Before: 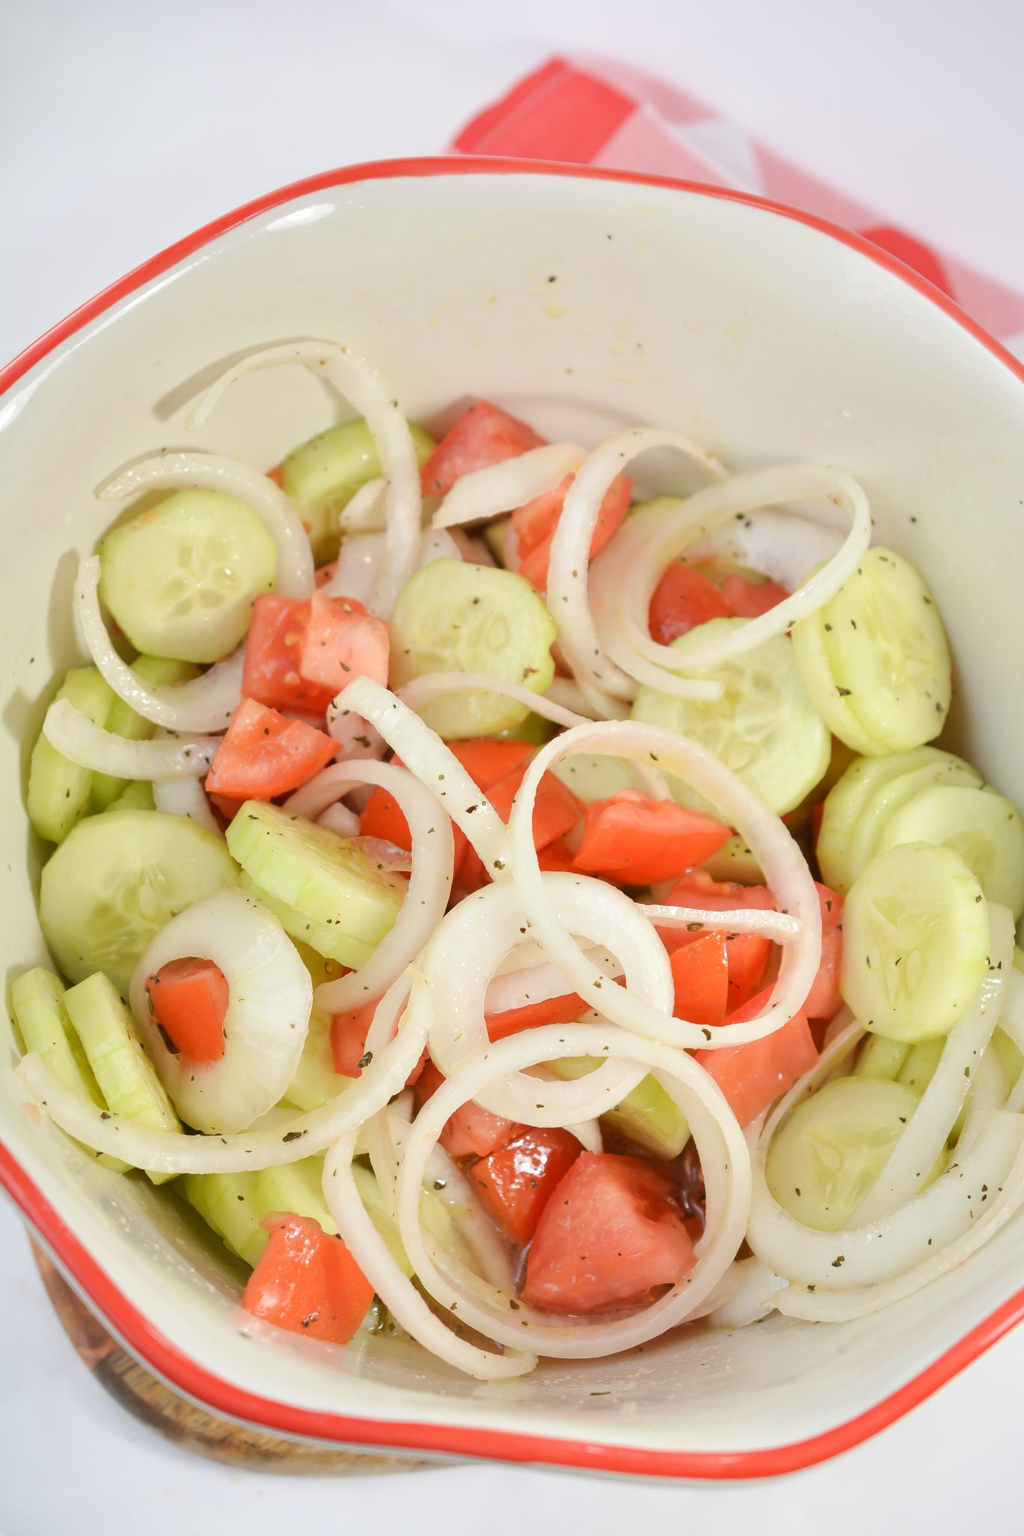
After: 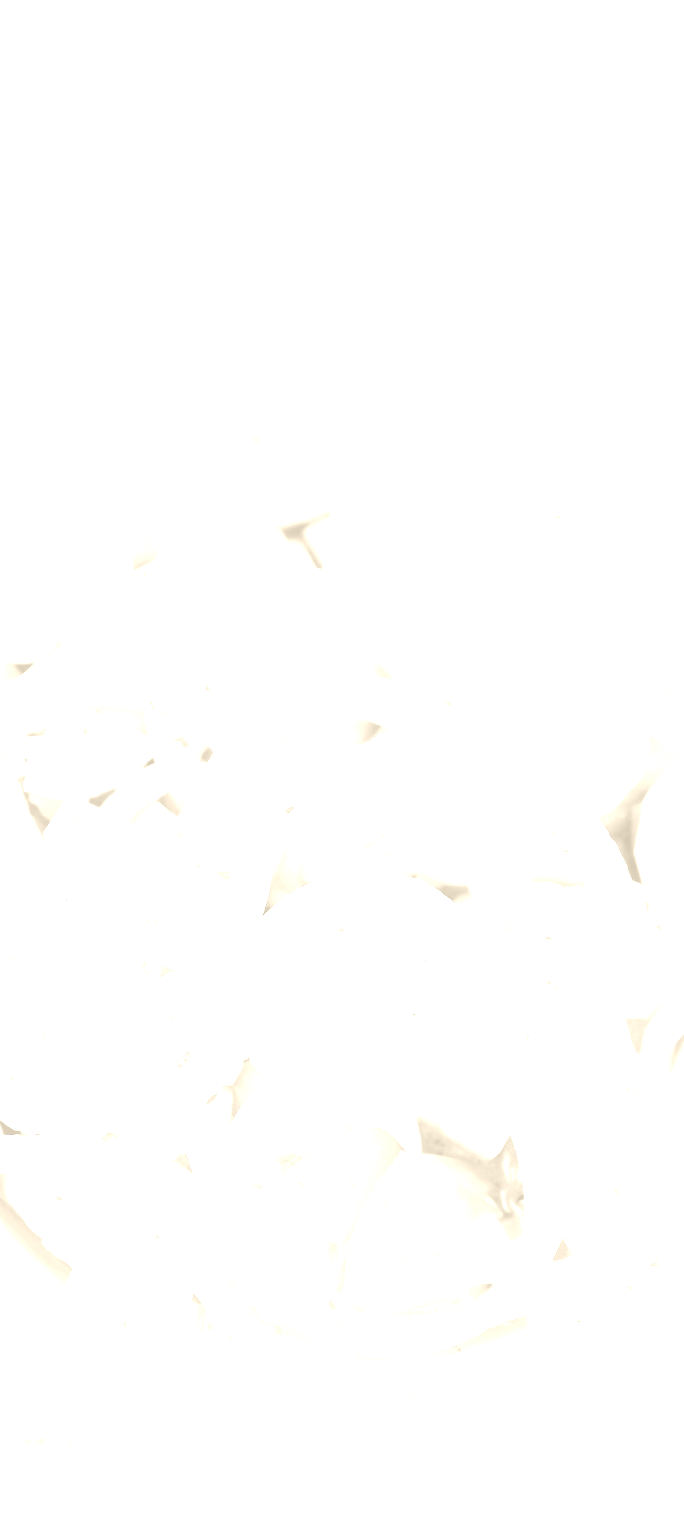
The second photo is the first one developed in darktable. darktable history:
colorize: hue 36°, saturation 71%, lightness 80.79%
exposure: exposure 2.25 EV, compensate highlight preservation false
crop and rotate: left 17.732%, right 15.423%
